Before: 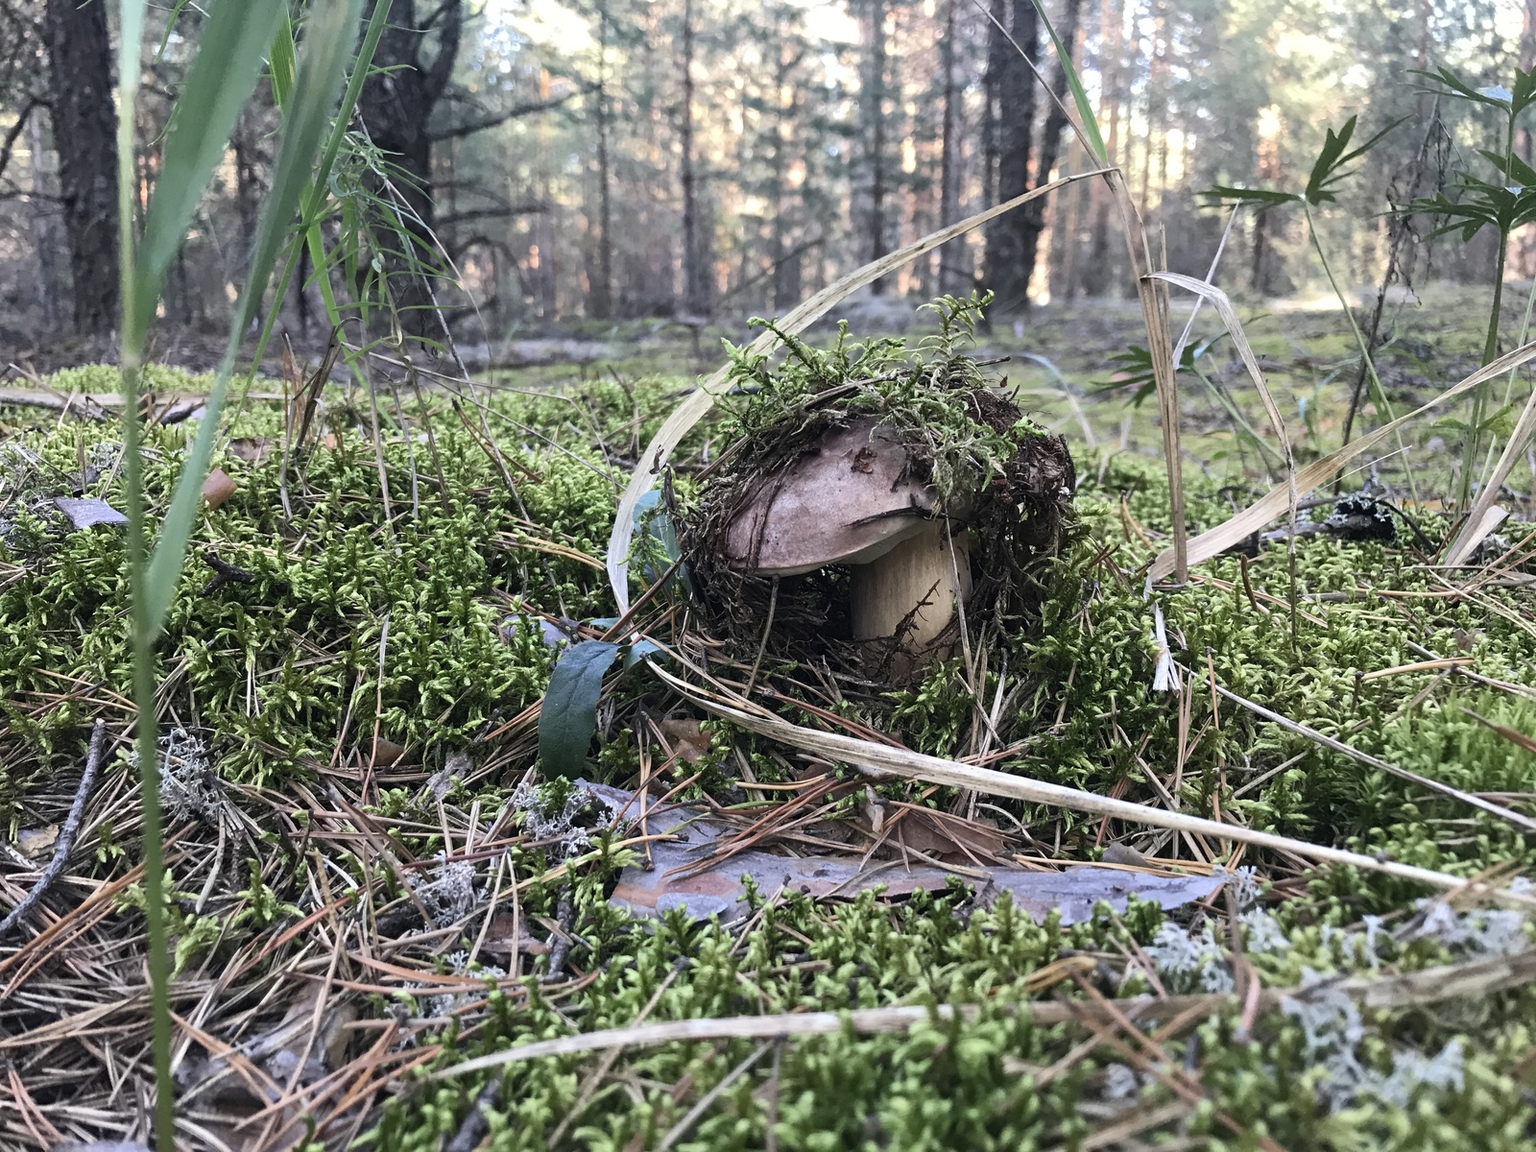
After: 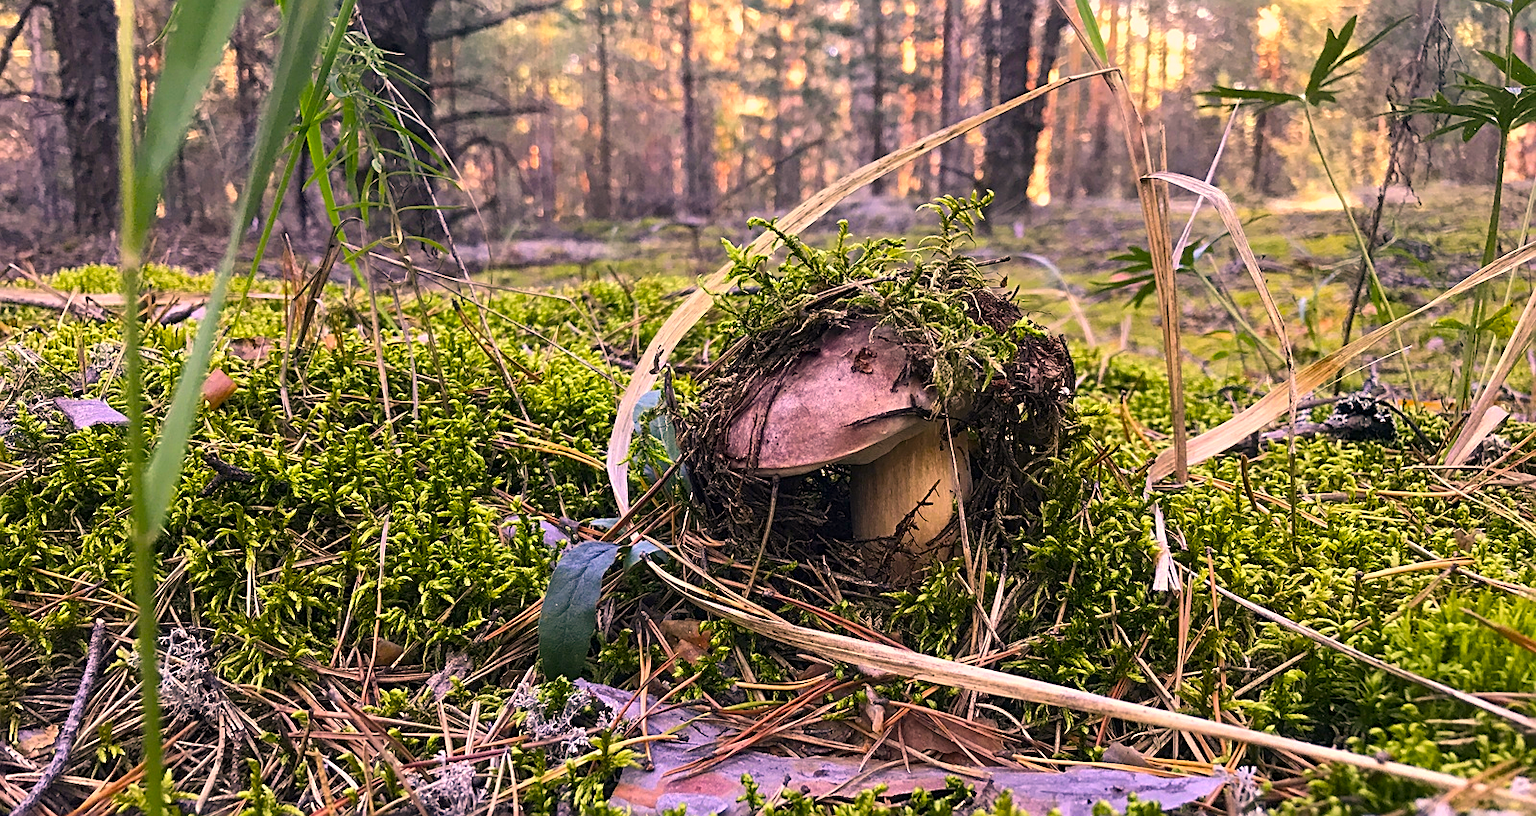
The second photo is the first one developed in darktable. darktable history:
color correction: highlights a* 20.82, highlights b* 19.94
crop and rotate: top 8.735%, bottom 20.359%
color balance rgb: highlights gain › chroma 0.19%, highlights gain › hue 332.84°, perceptual saturation grading › global saturation 64.714%, perceptual saturation grading › highlights 49.525%, perceptual saturation grading › shadows 29.485%, global vibrance 10.052%
sharpen: on, module defaults
local contrast: highlights 105%, shadows 98%, detail 119%, midtone range 0.2
